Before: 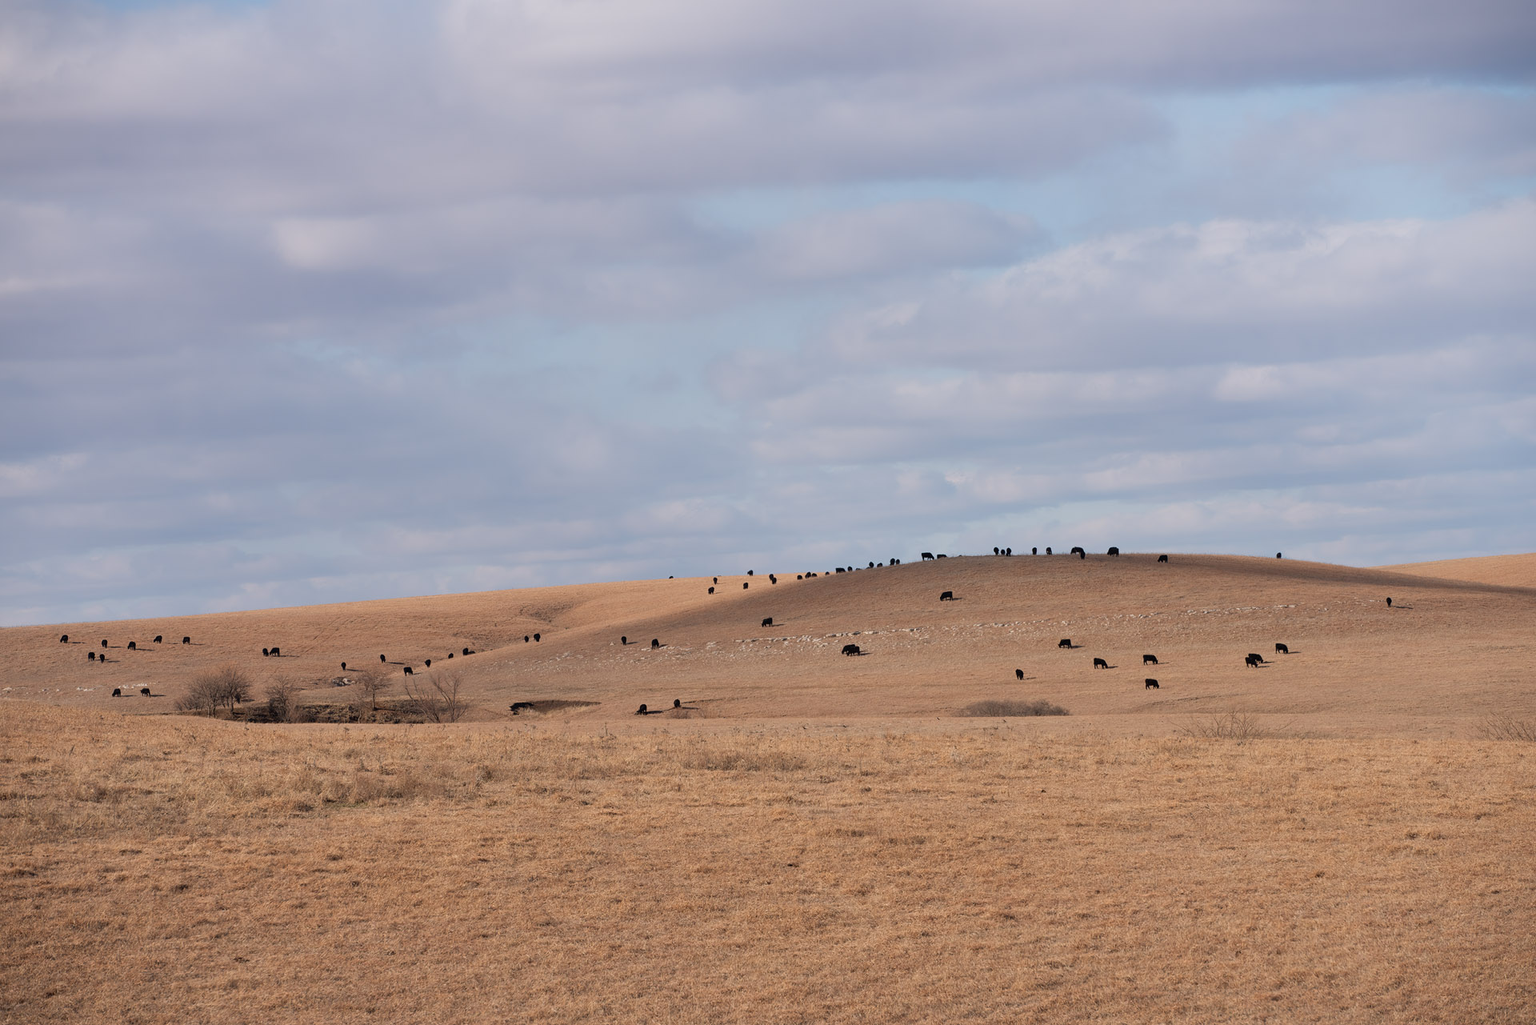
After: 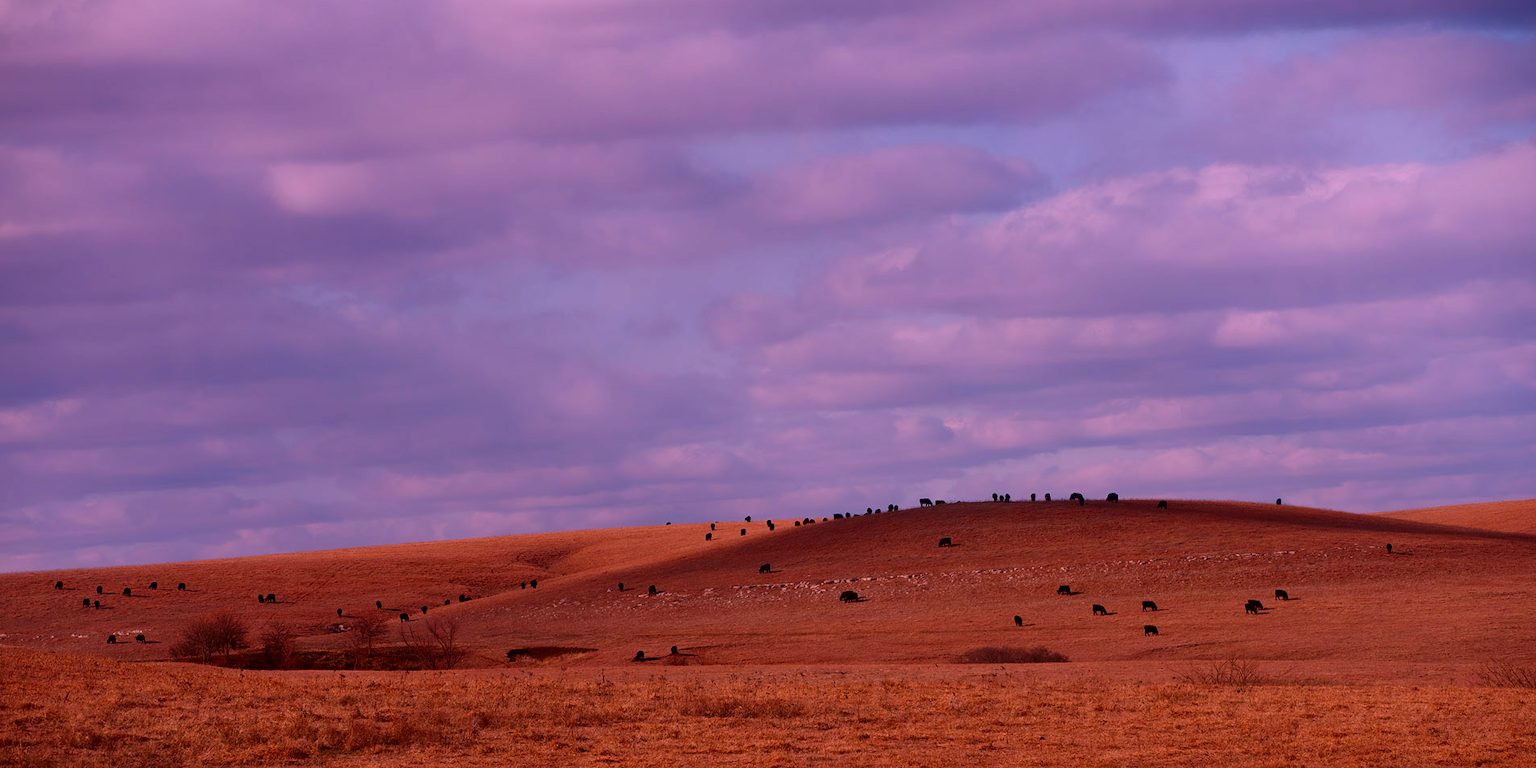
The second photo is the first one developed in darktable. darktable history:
crop: left 0.387%, top 5.469%, bottom 19.809%
contrast equalizer: octaves 7, y [[0.6 ×6], [0.55 ×6], [0 ×6], [0 ×6], [0 ×6]], mix -0.3
white balance: red 1.188, blue 1.11
color balance rgb: global vibrance 42.74%
contrast brightness saturation: contrast 0.09, brightness -0.59, saturation 0.17
